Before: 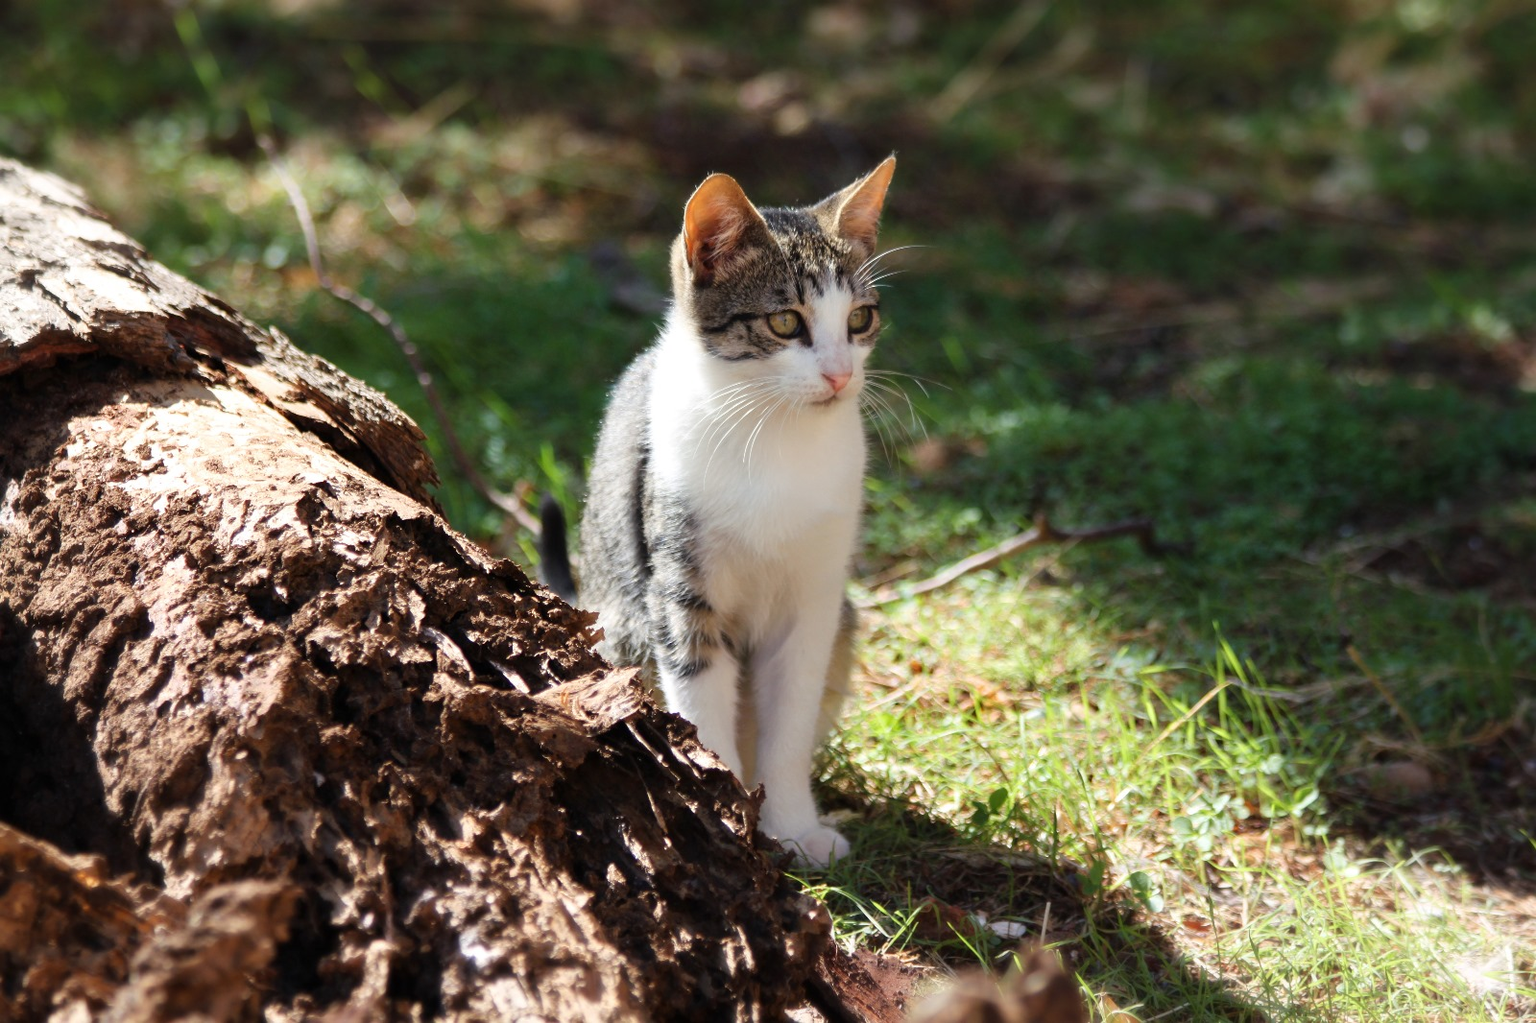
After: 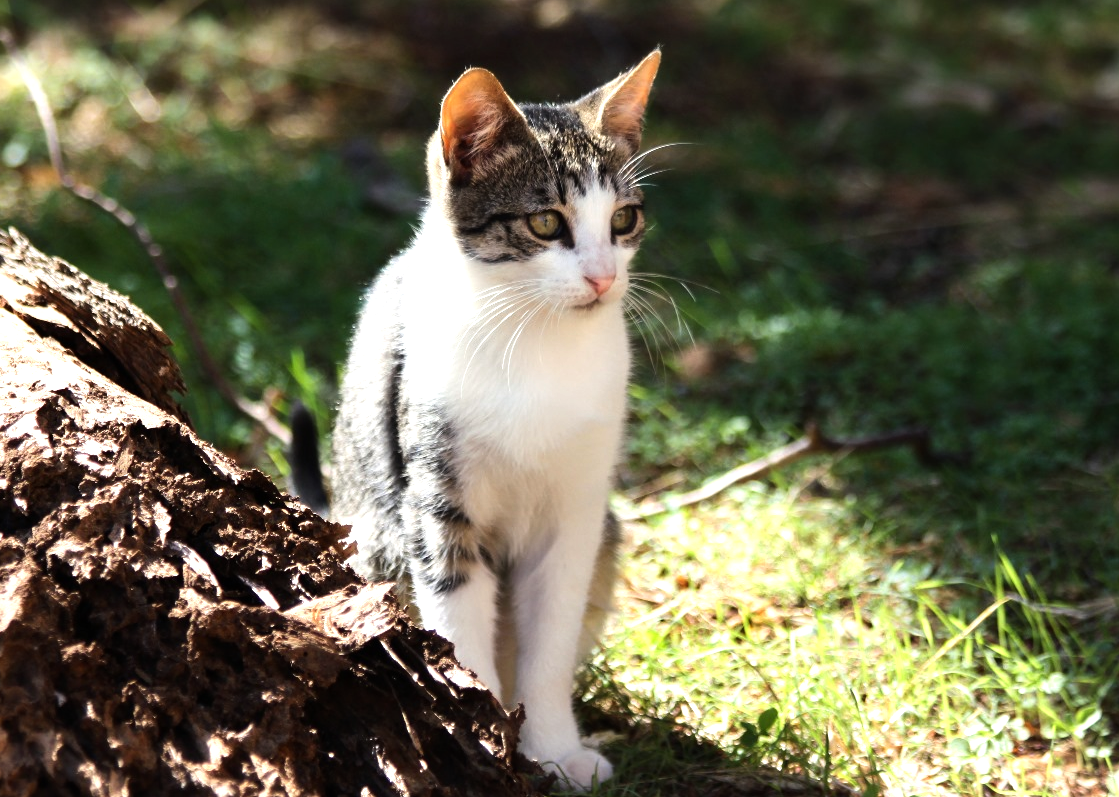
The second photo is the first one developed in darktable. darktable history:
tone equalizer: -8 EV -0.75 EV, -7 EV -0.7 EV, -6 EV -0.6 EV, -5 EV -0.4 EV, -3 EV 0.4 EV, -2 EV 0.6 EV, -1 EV 0.7 EV, +0 EV 0.75 EV, edges refinement/feathering 500, mask exposure compensation -1.57 EV, preserve details no
crop and rotate: left 17.046%, top 10.659%, right 12.989%, bottom 14.553%
